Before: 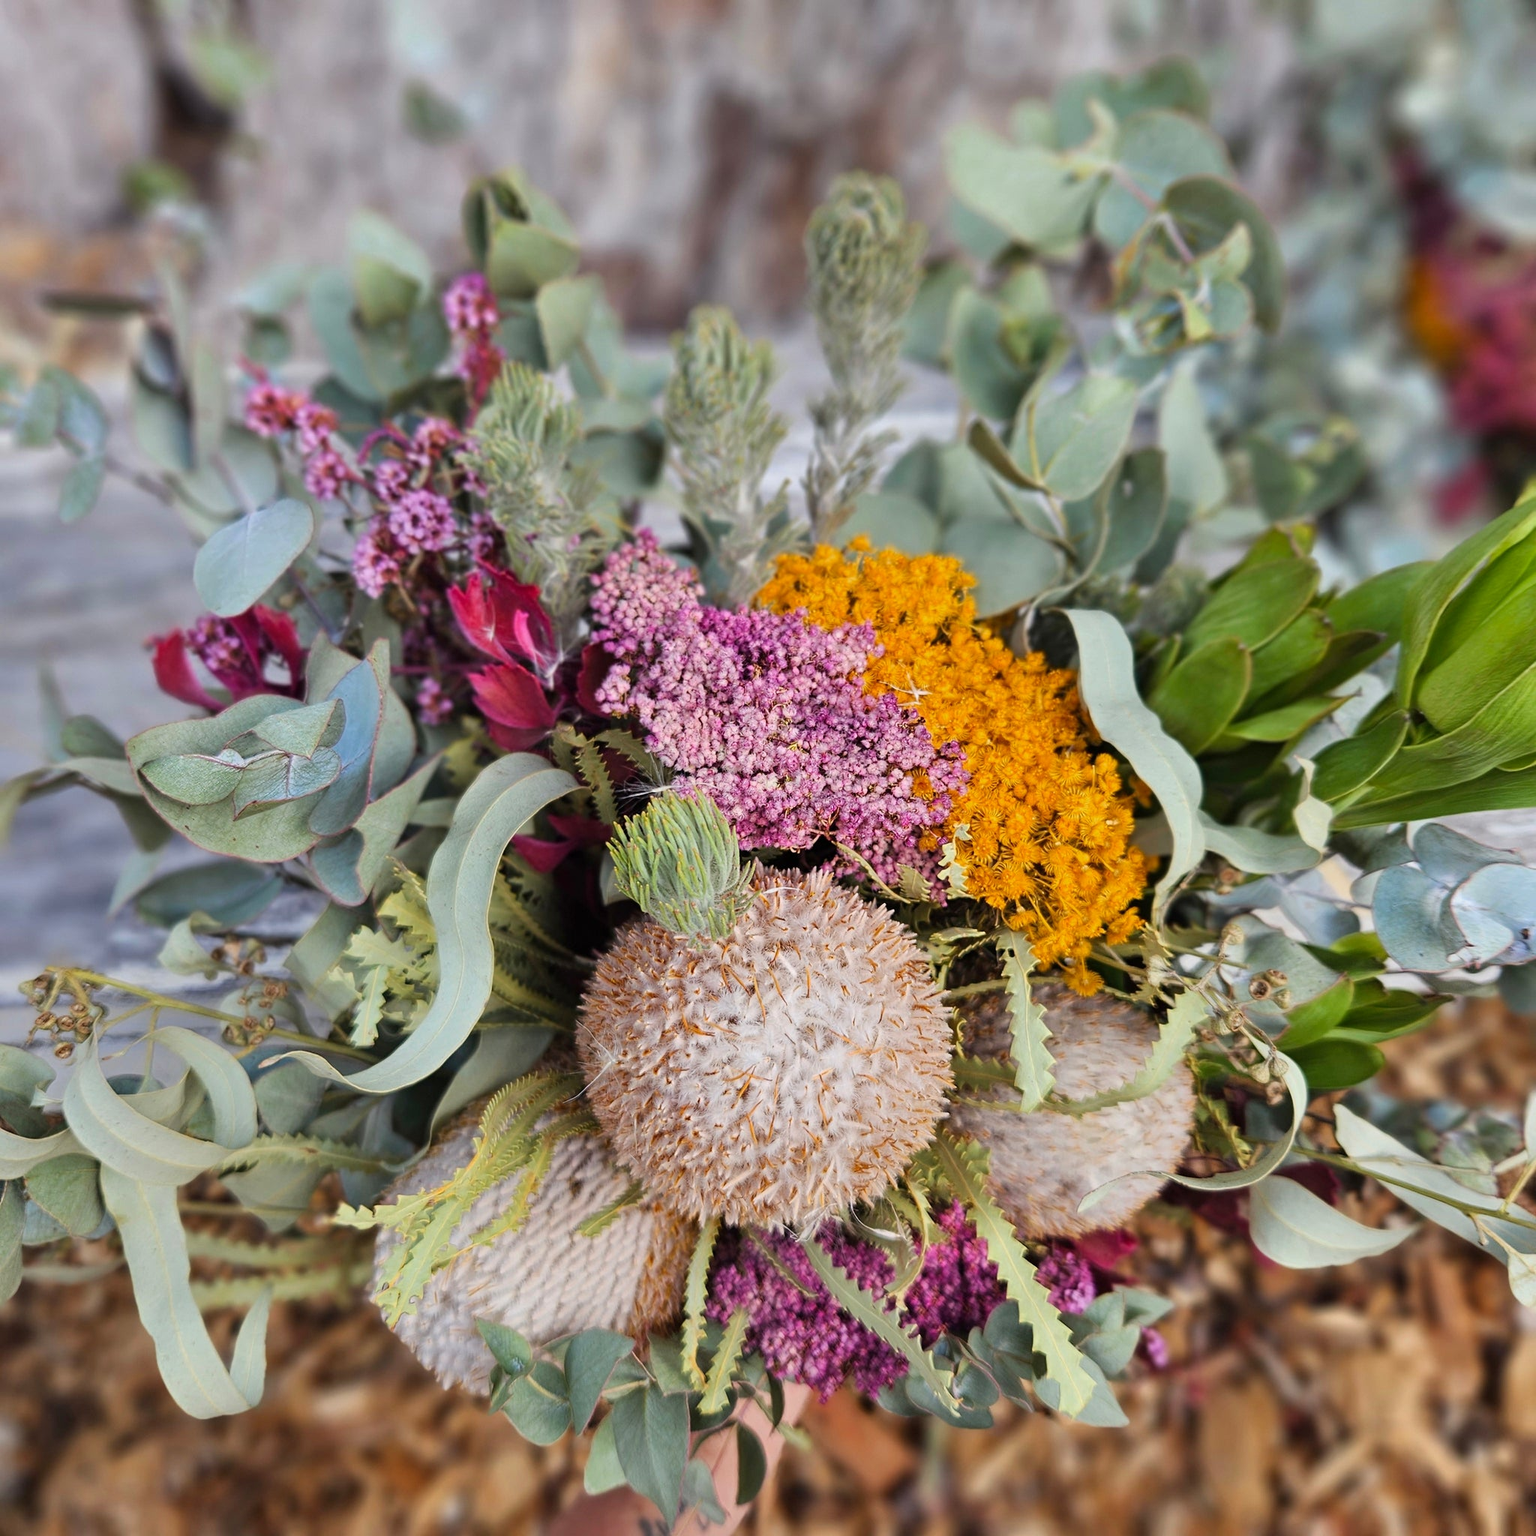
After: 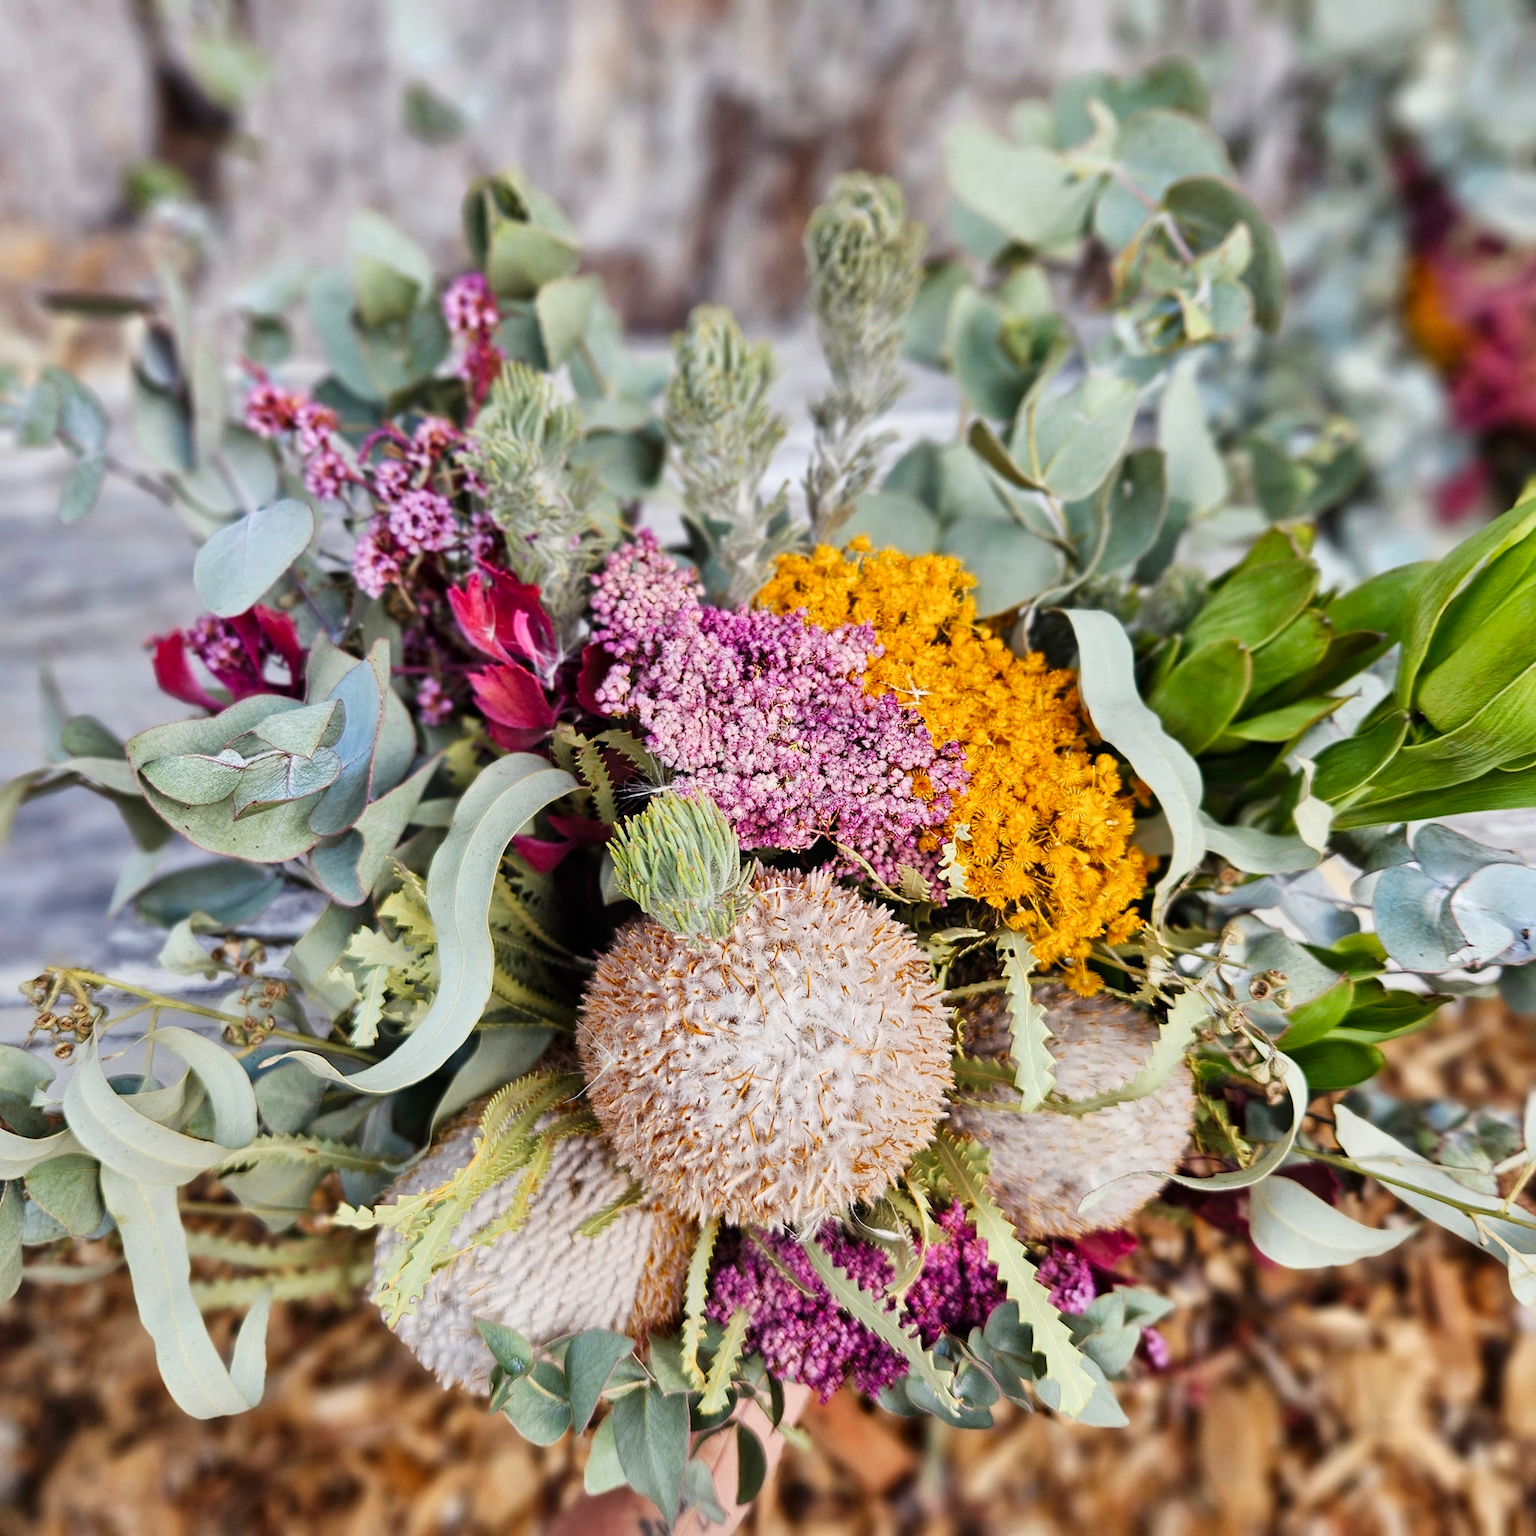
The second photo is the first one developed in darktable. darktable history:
tone curve: curves: ch0 [(0, 0.021) (0.049, 0.044) (0.152, 0.14) (0.328, 0.357) (0.473, 0.529) (0.641, 0.705) (0.868, 0.887) (1, 0.969)]; ch1 [(0, 0) (0.322, 0.328) (0.43, 0.425) (0.474, 0.466) (0.502, 0.503) (0.522, 0.526) (0.564, 0.591) (0.602, 0.632) (0.677, 0.701) (0.859, 0.885) (1, 1)]; ch2 [(0, 0) (0.33, 0.301) (0.447, 0.44) (0.502, 0.505) (0.535, 0.554) (0.565, 0.598) (0.618, 0.629) (1, 1)], preserve colors none
local contrast: mode bilateral grid, contrast 20, coarseness 51, detail 141%, midtone range 0.2
